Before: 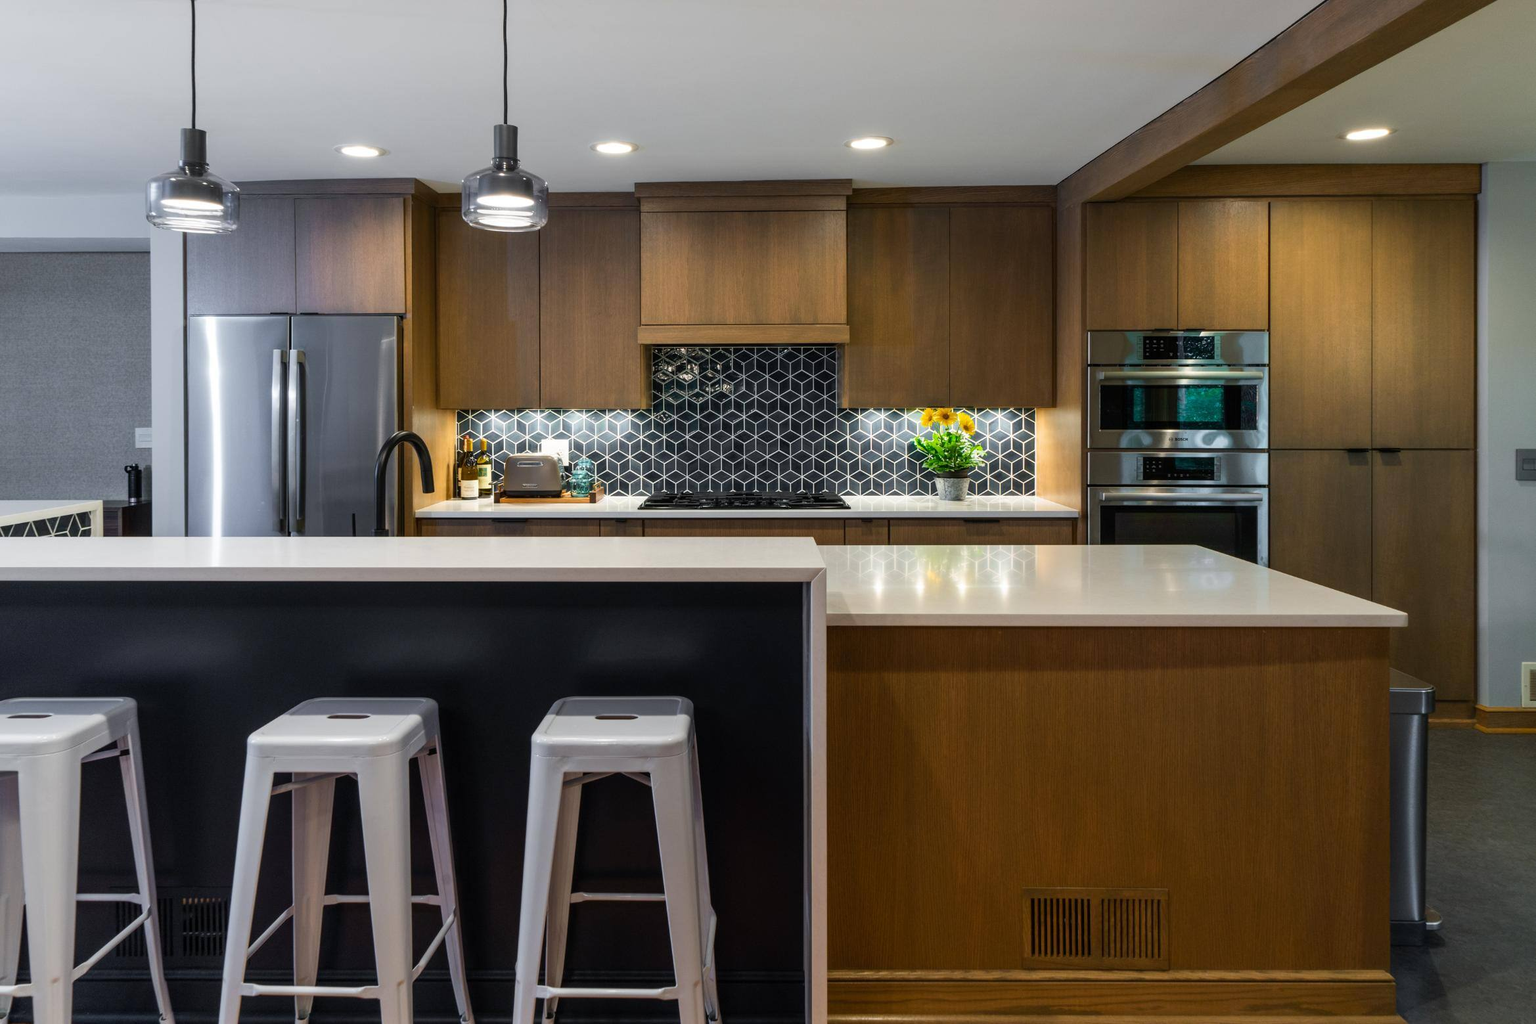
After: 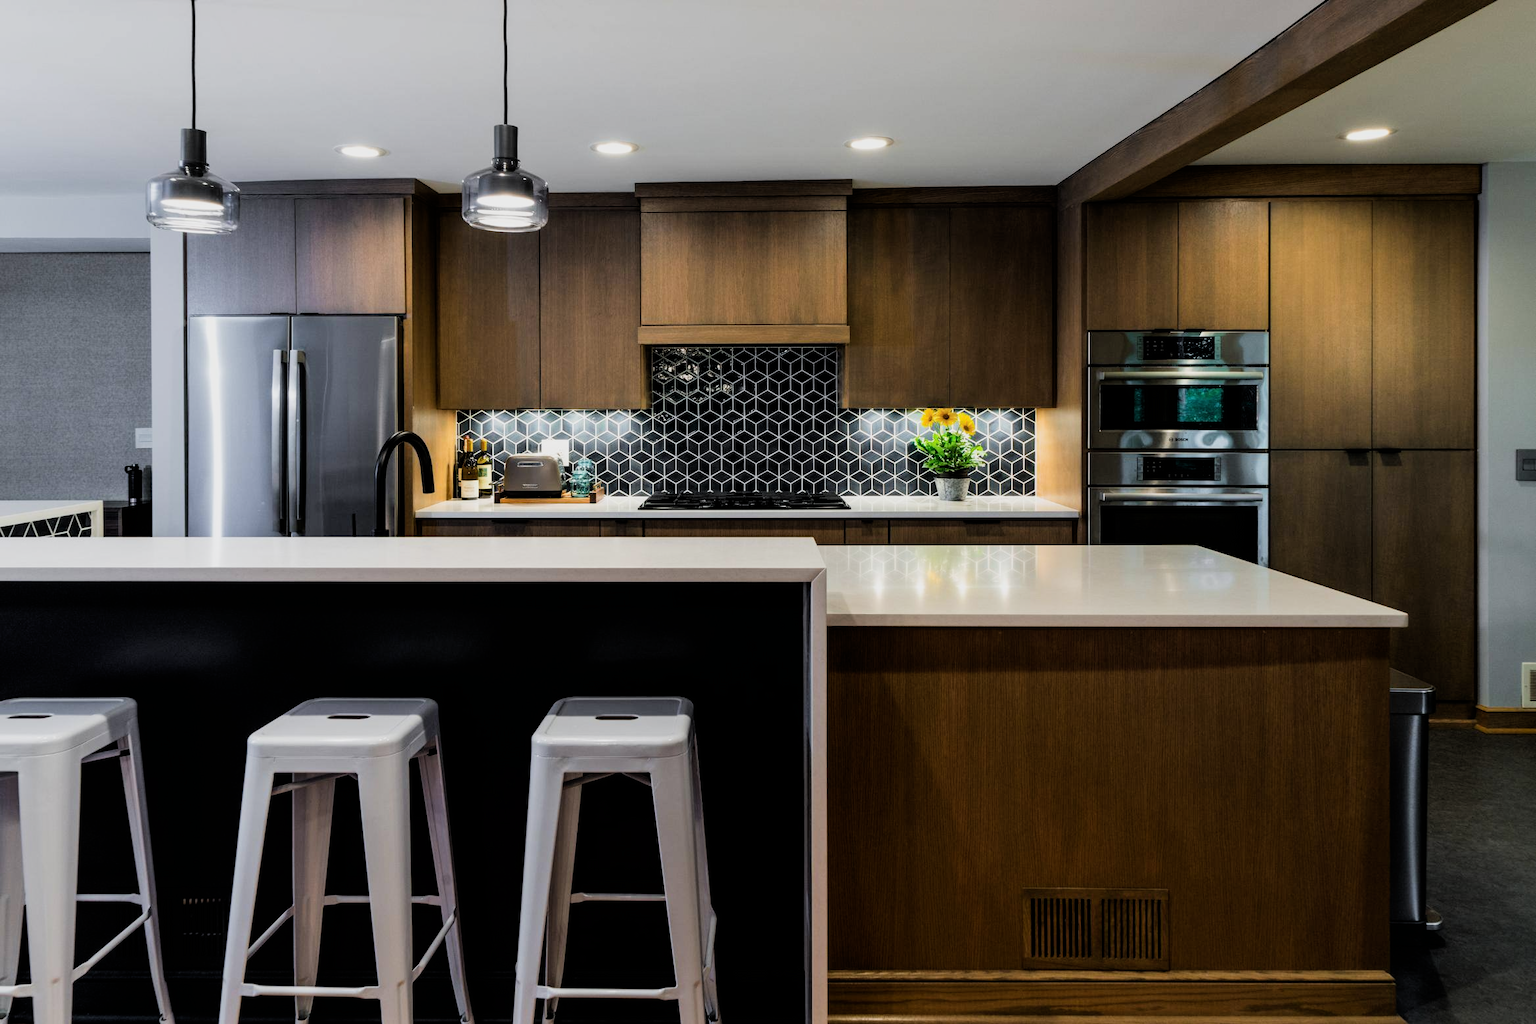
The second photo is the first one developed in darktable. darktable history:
filmic rgb: black relative exposure -5 EV, white relative exposure 3.5 EV, hardness 3.19, contrast 1.3, highlights saturation mix -50%
white balance: red 1, blue 1
